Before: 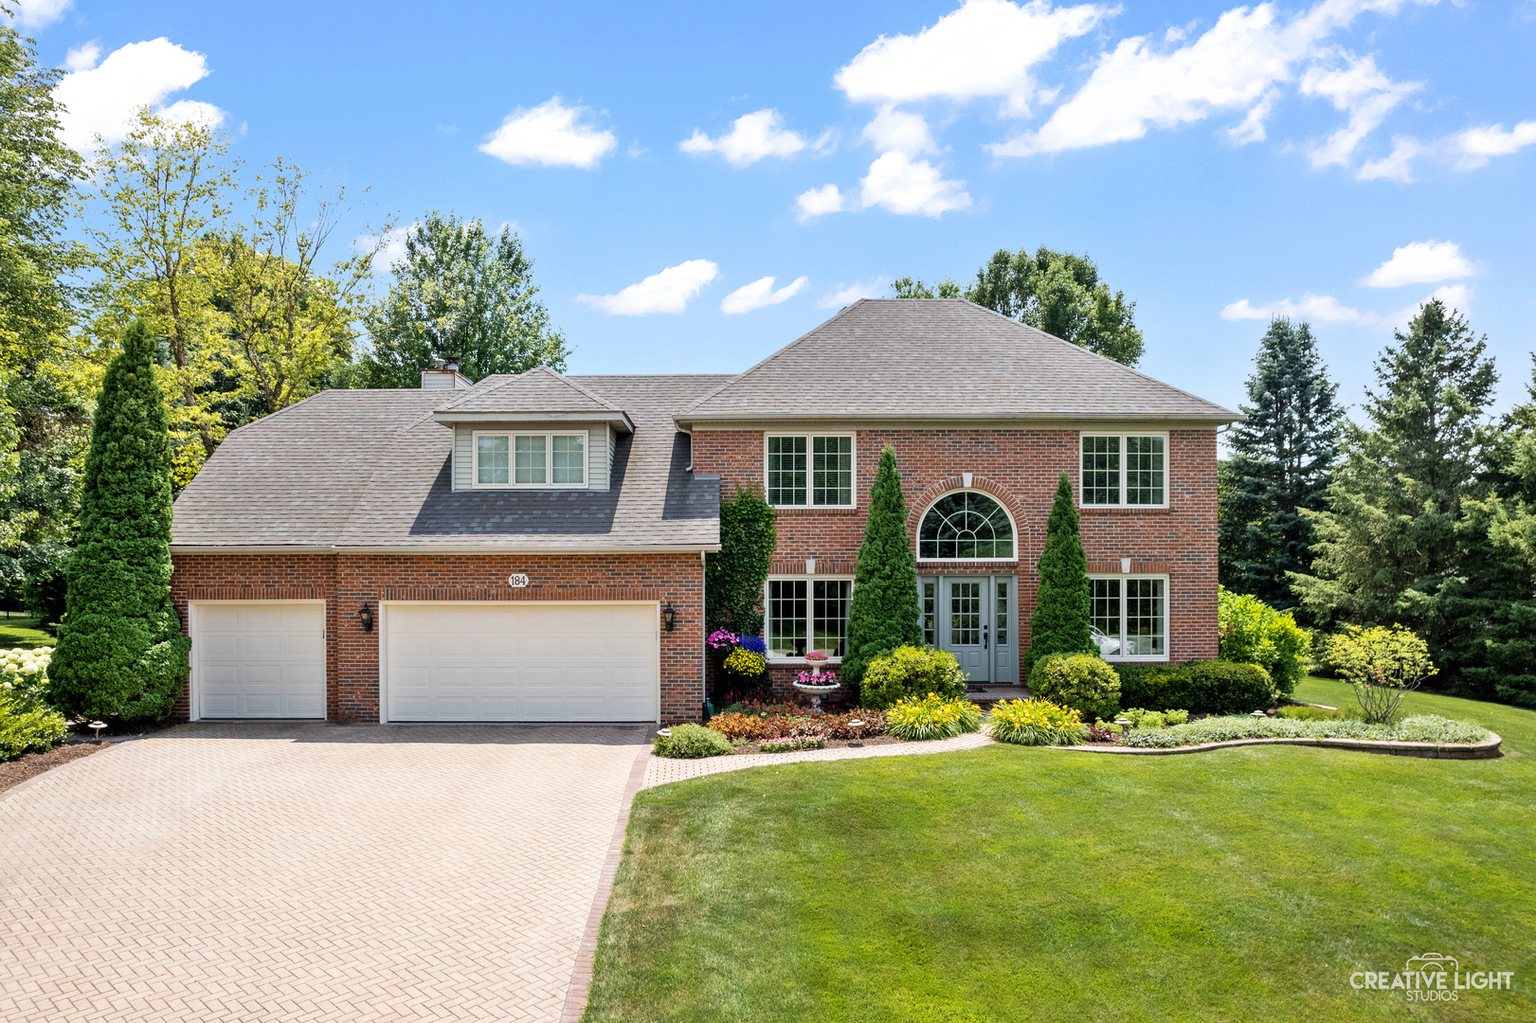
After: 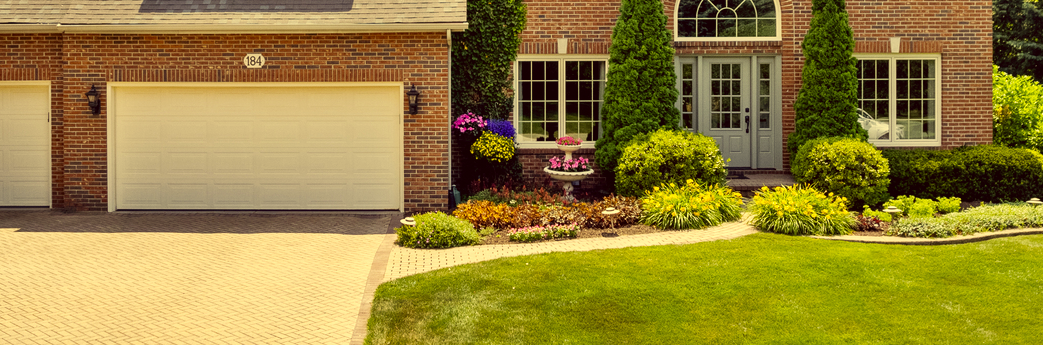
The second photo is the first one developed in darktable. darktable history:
color correction: highlights a* -0.482, highlights b* 40, shadows a* 9.8, shadows b* -0.161
shadows and highlights: low approximation 0.01, soften with gaussian
crop: left 18.091%, top 51.13%, right 17.525%, bottom 16.85%
